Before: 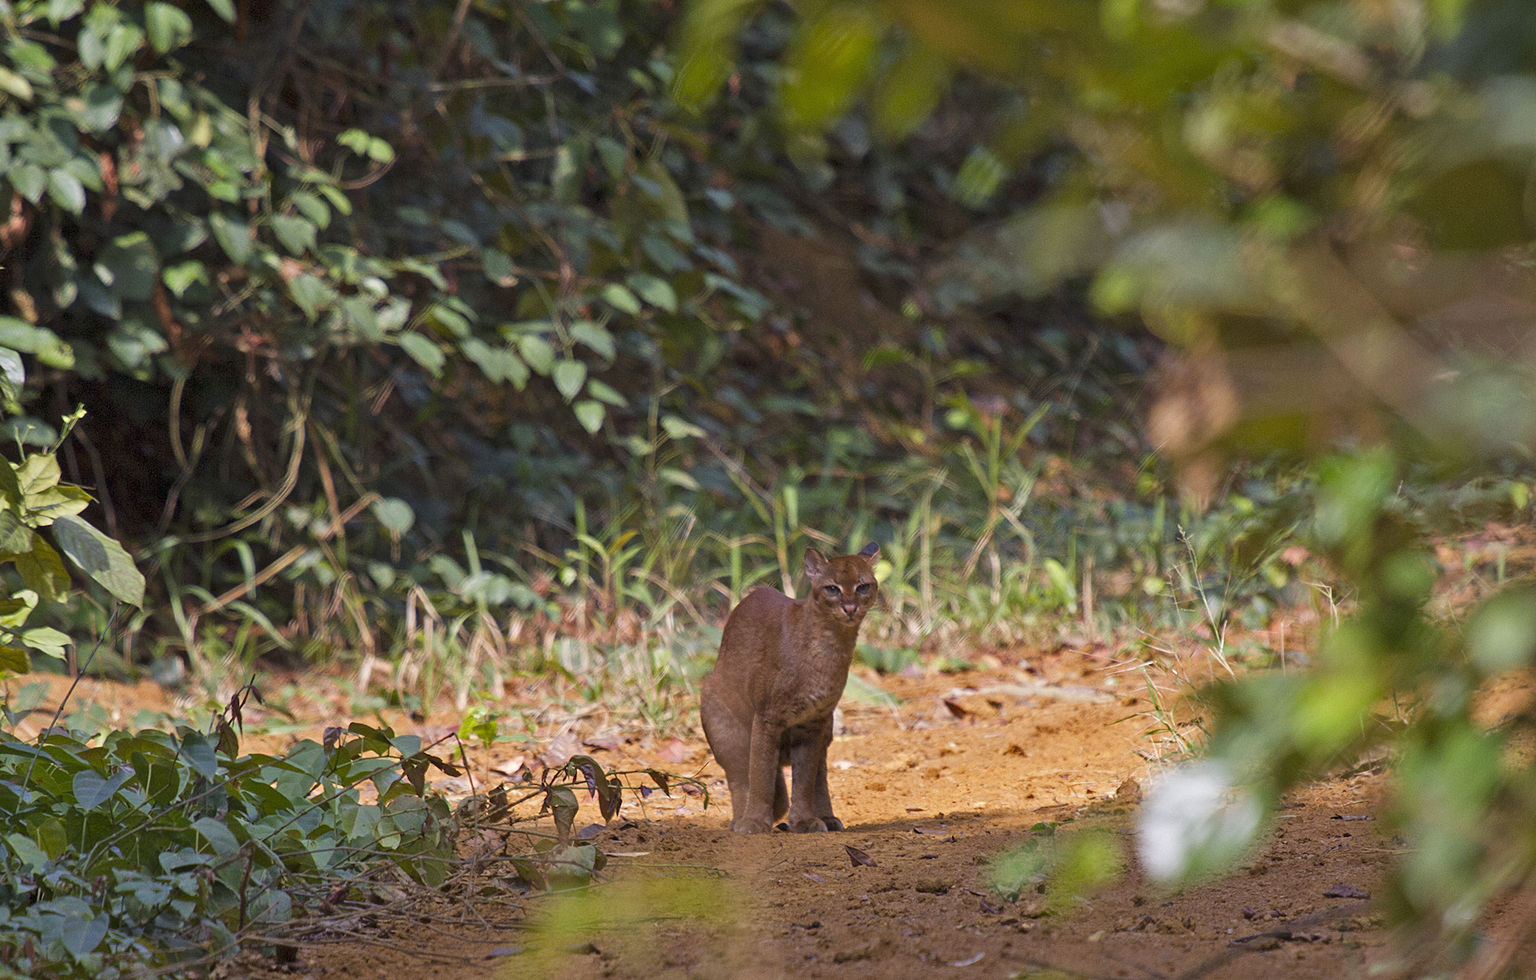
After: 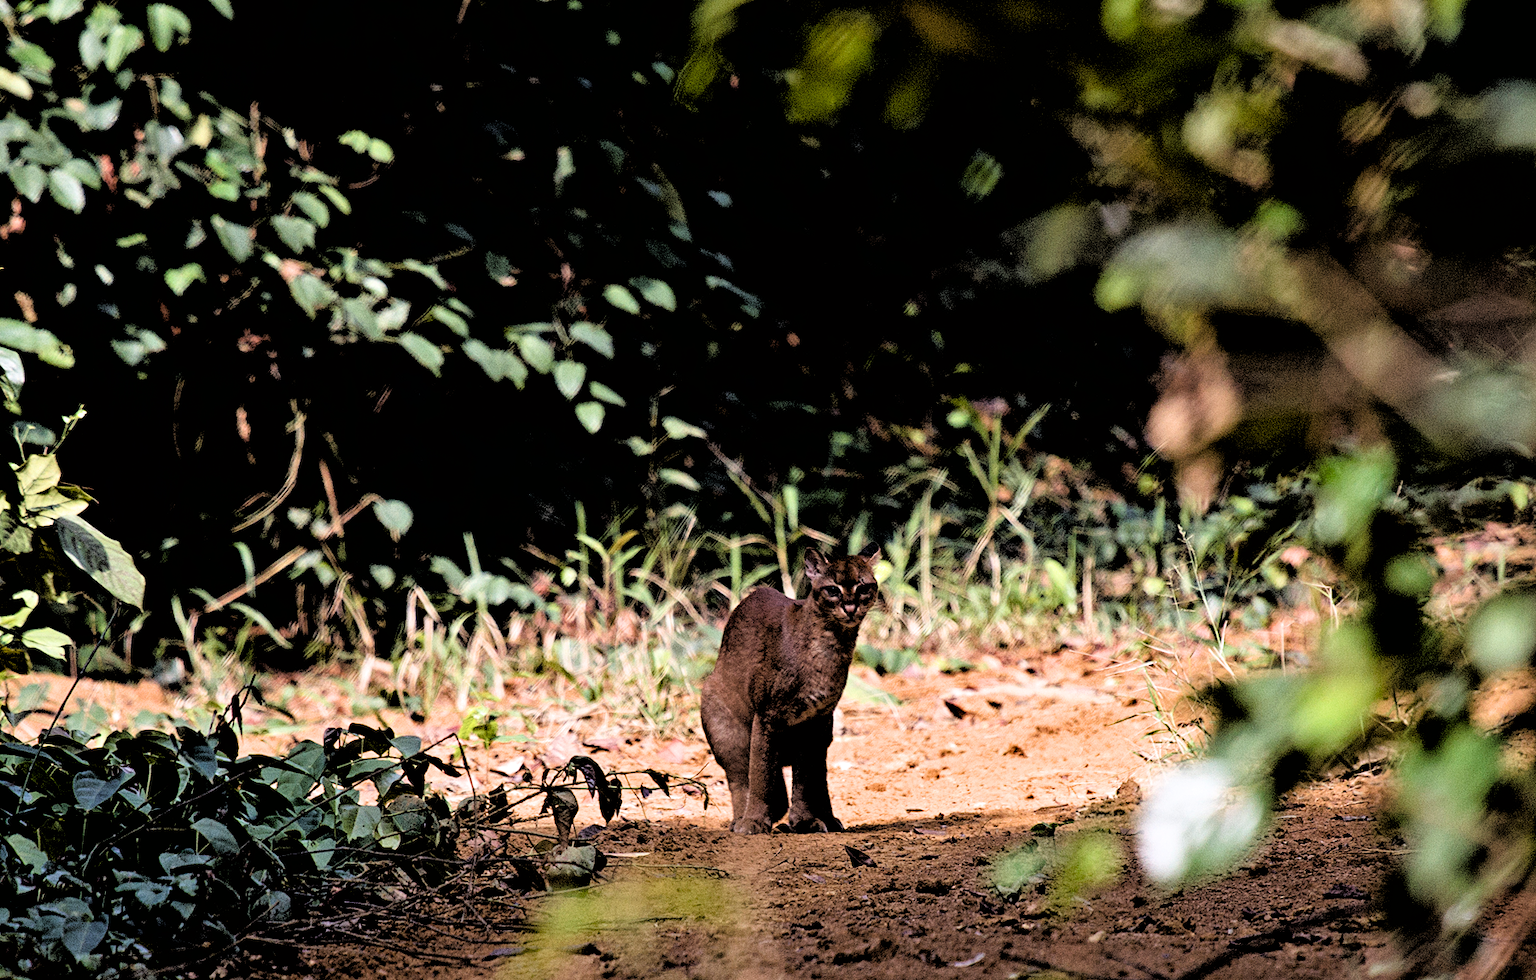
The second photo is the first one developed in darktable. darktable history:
filmic rgb: black relative exposure -1.01 EV, white relative exposure 2.1 EV, hardness 1.58, contrast 2.237
